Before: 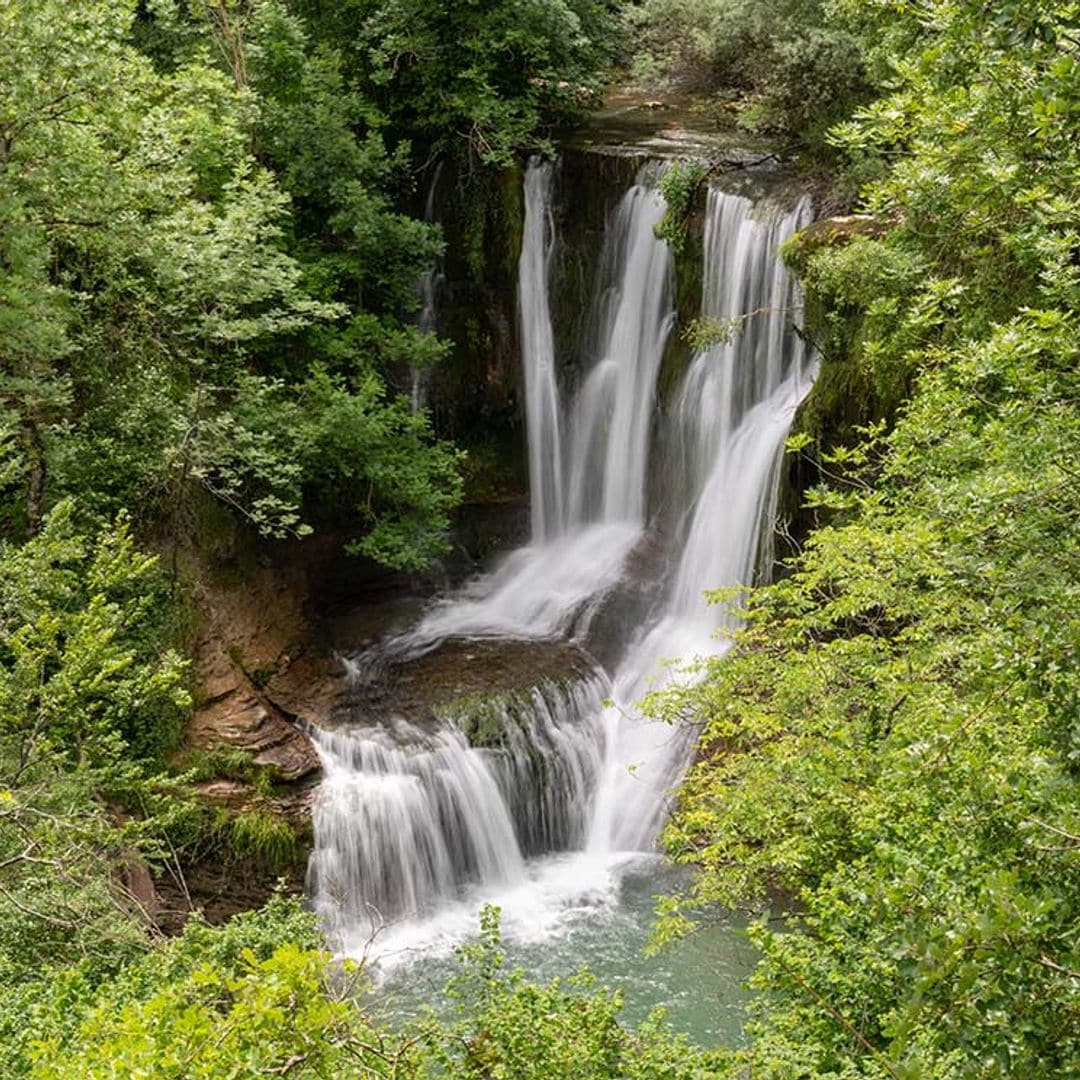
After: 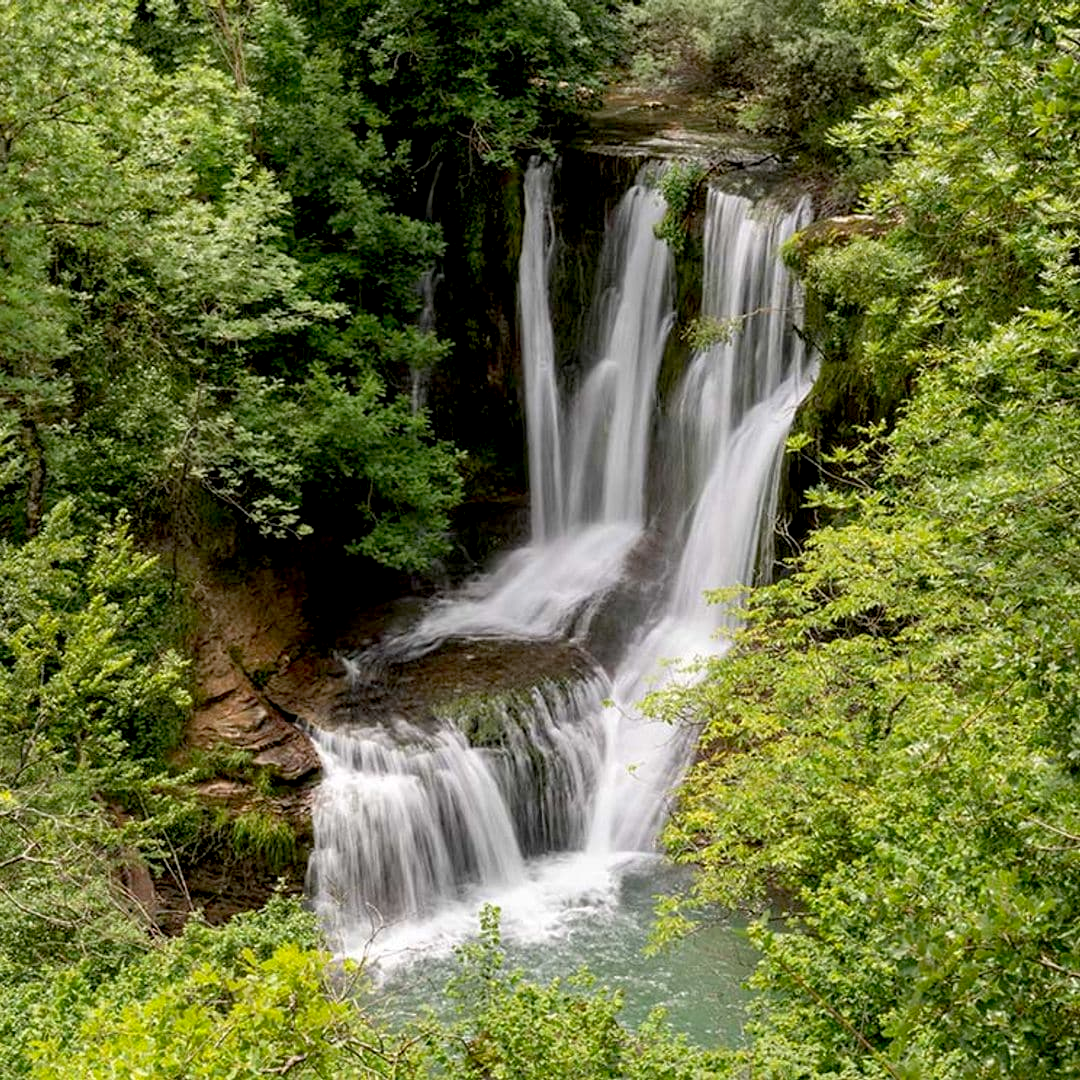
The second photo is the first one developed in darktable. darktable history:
exposure: black level correction 0.01, exposure 0.017 EV, compensate exposure bias true, compensate highlight preservation false
